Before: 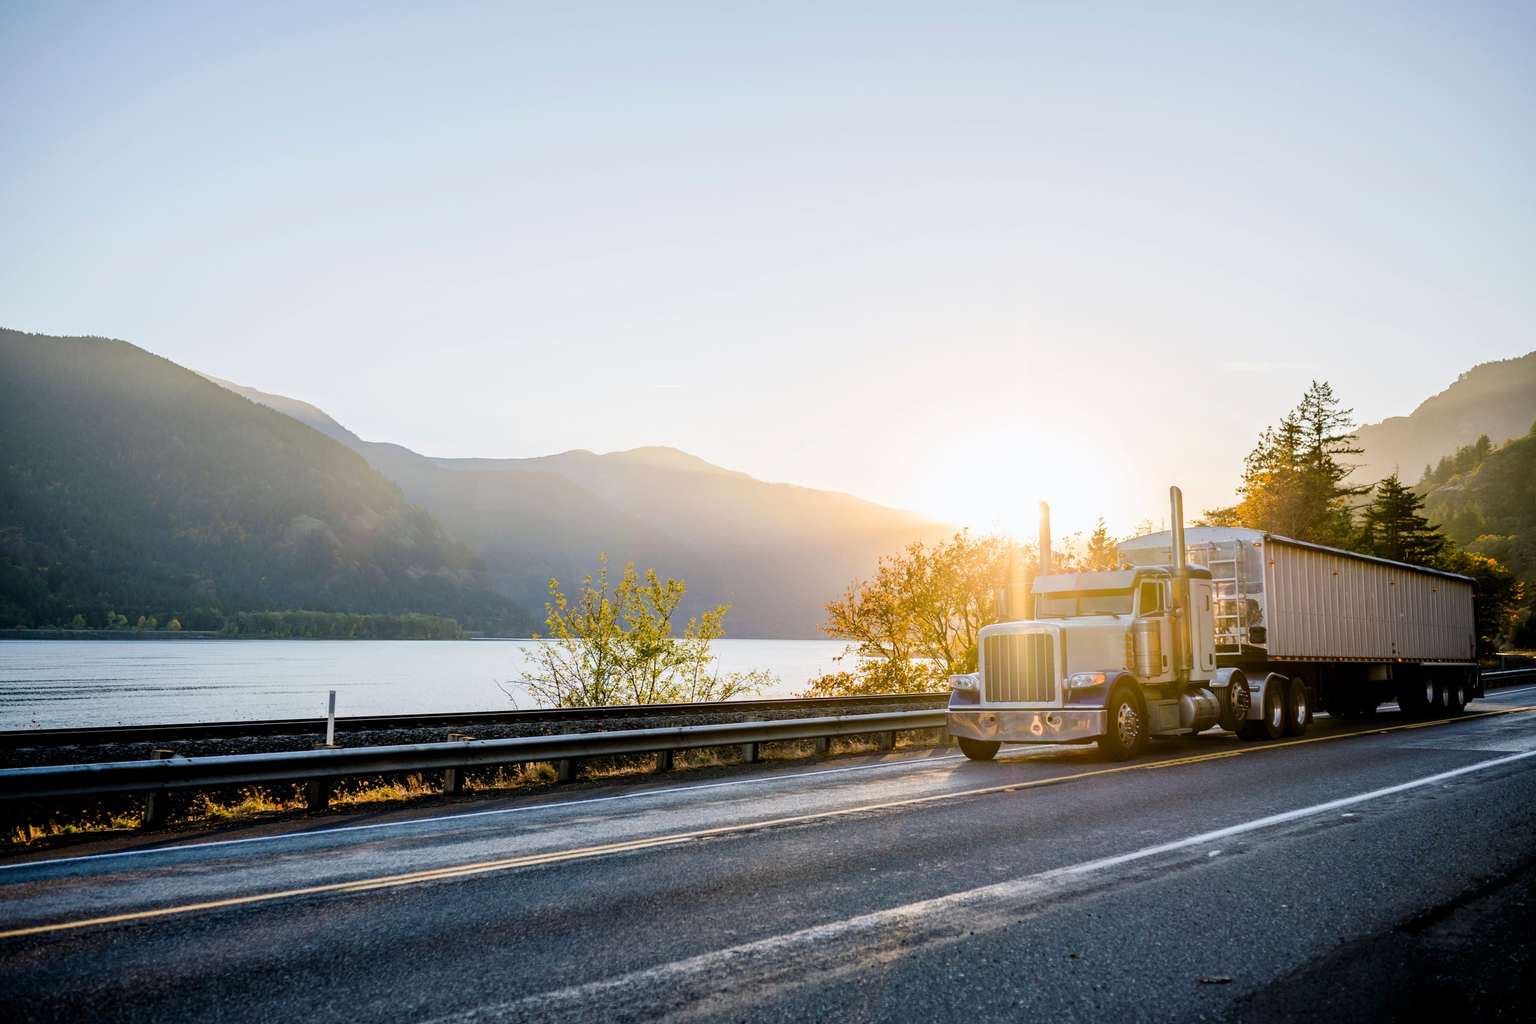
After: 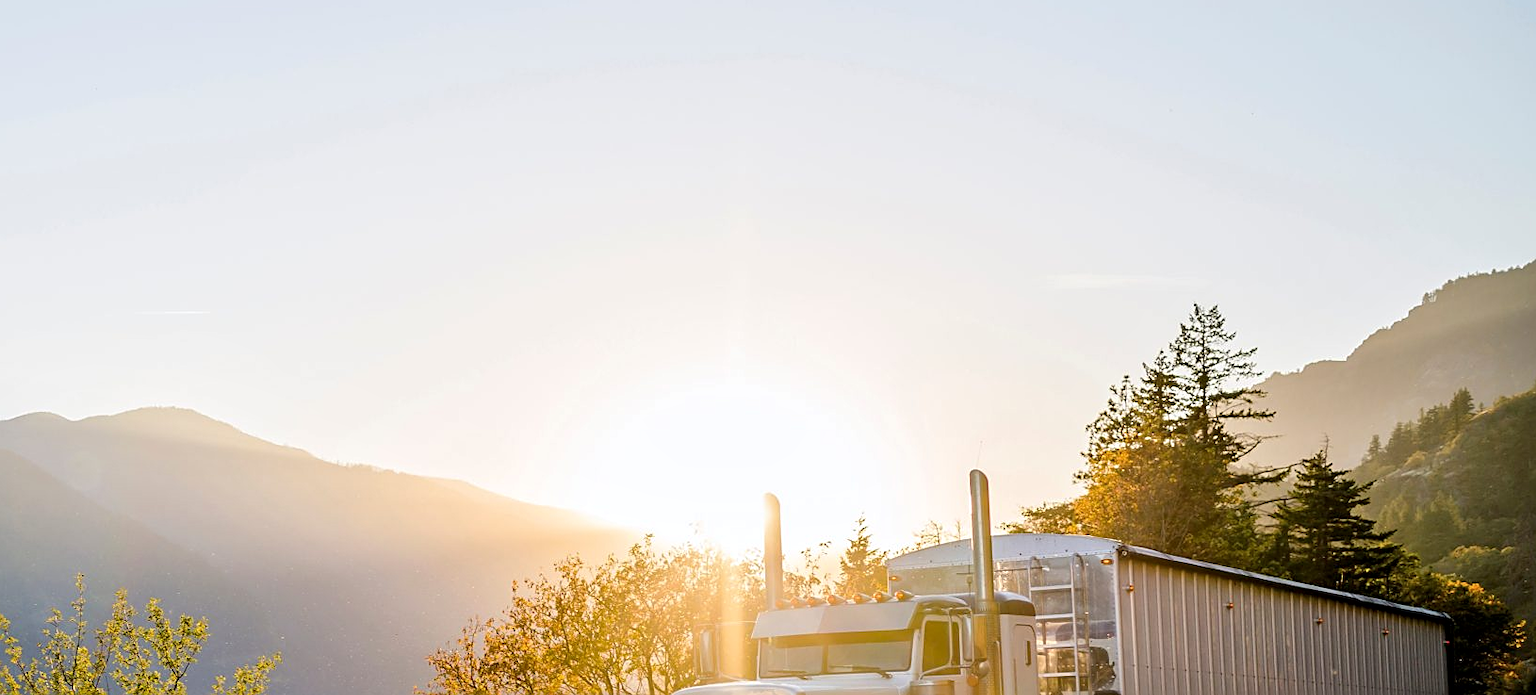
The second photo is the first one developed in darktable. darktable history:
crop: left 36.005%, top 18.293%, right 0.31%, bottom 38.444%
sharpen: on, module defaults
local contrast: mode bilateral grid, contrast 20, coarseness 50, detail 120%, midtone range 0.2
